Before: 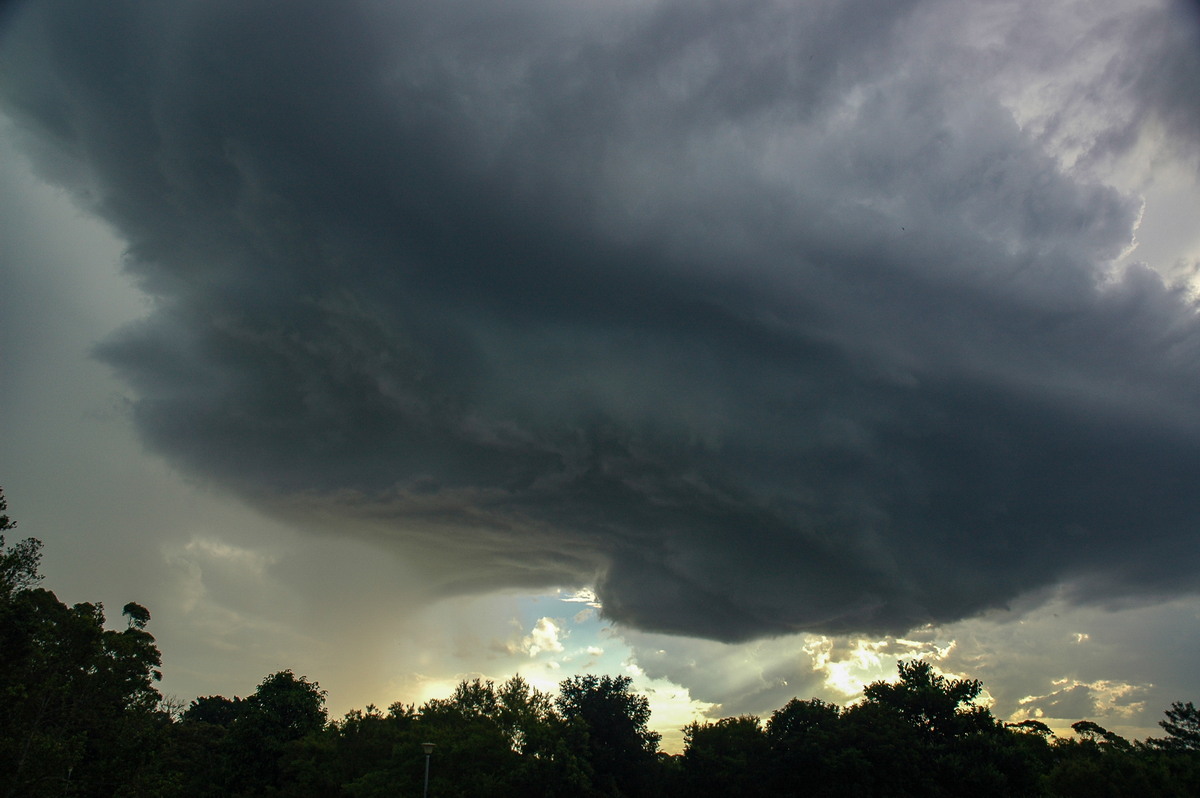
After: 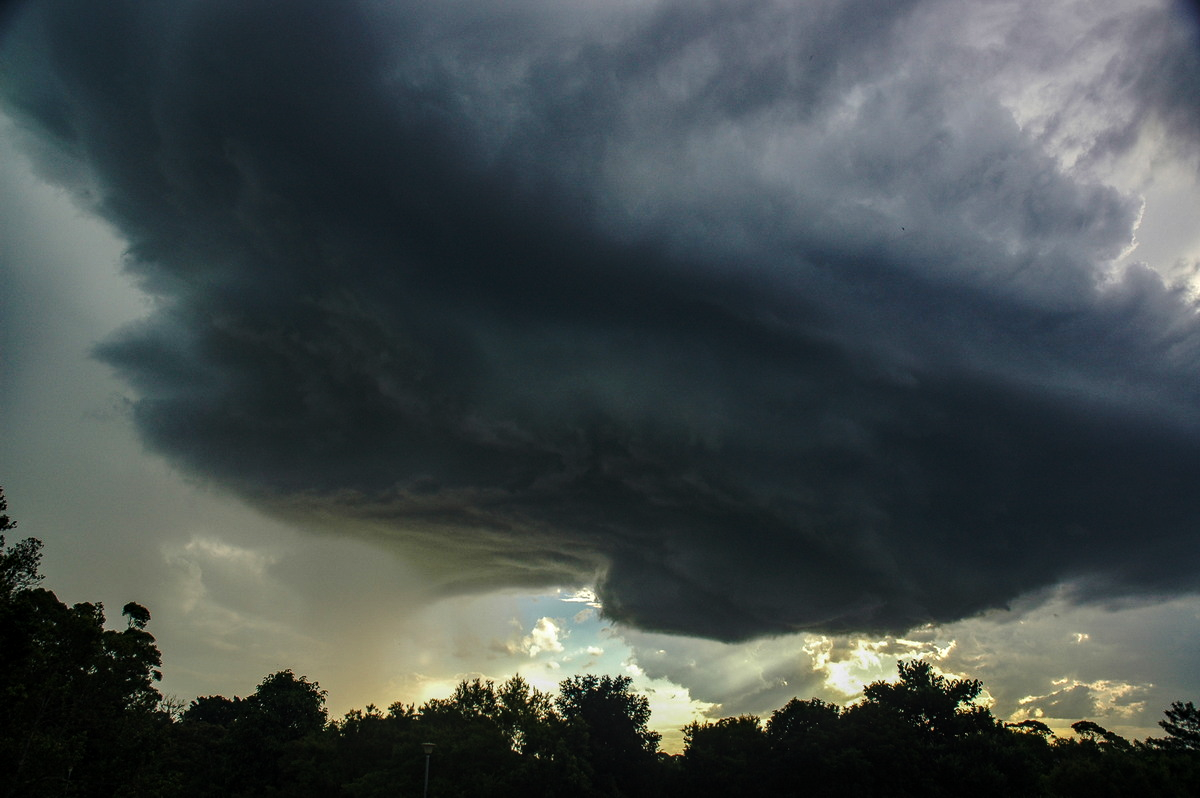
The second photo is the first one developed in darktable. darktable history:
base curve: curves: ch0 [(0, 0) (0.073, 0.04) (0.157, 0.139) (0.492, 0.492) (0.758, 0.758) (1, 1)], preserve colors none
tone equalizer: on, module defaults
local contrast: on, module defaults
